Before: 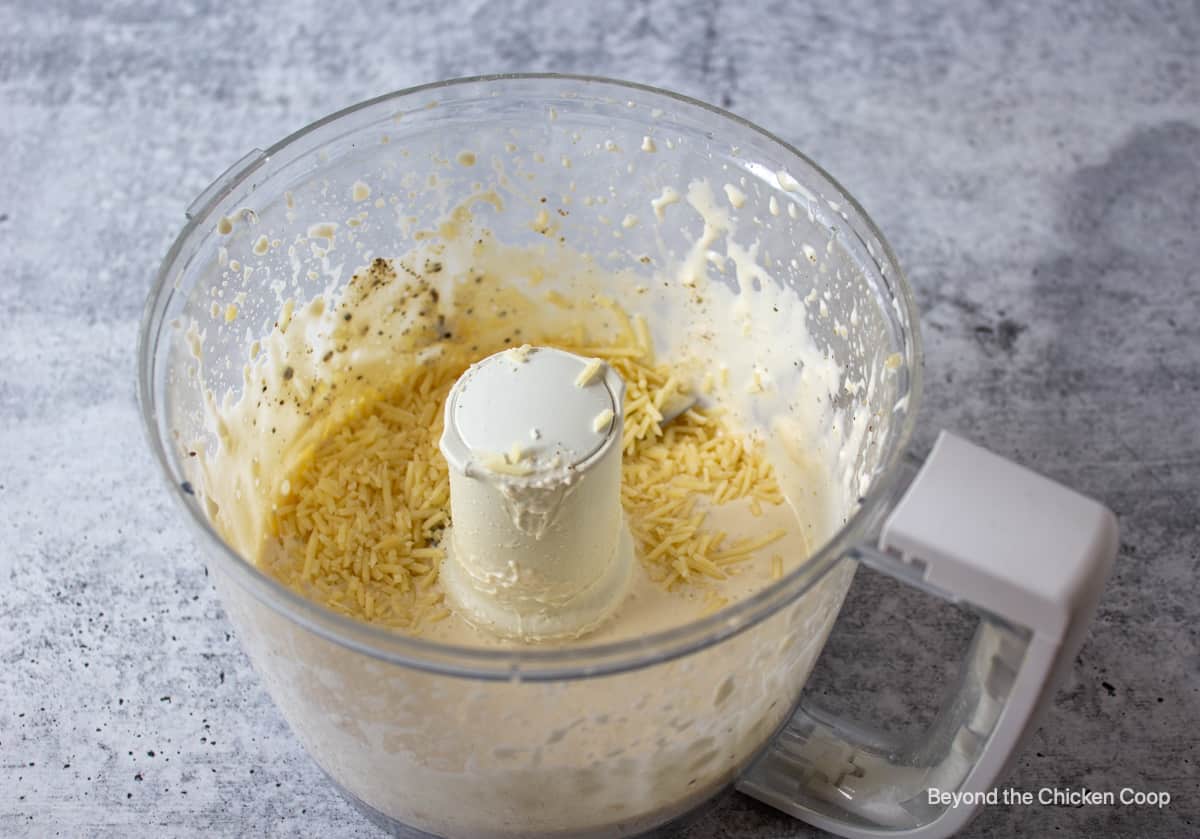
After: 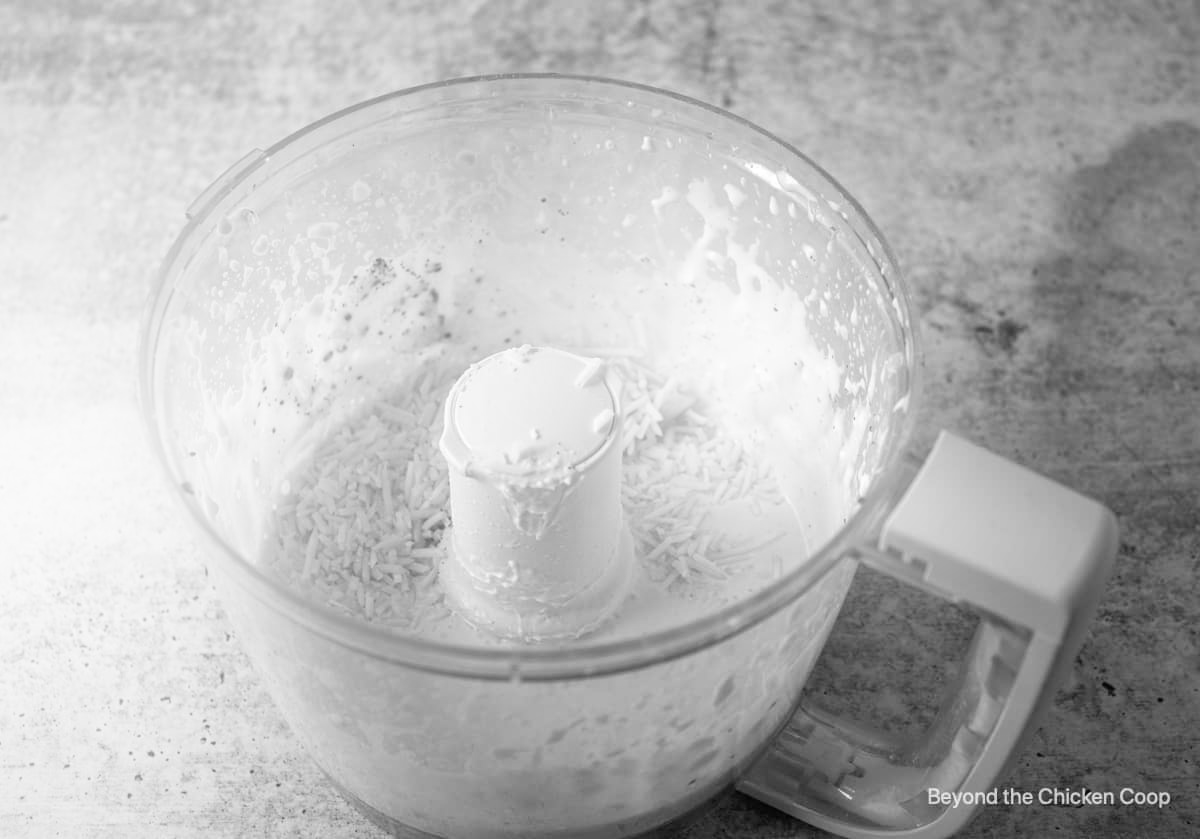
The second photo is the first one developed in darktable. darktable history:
color calibration: output gray [0.714, 0.278, 0, 0], illuminant same as pipeline (D50), adaptation none (bypass)
bloom: on, module defaults
tone equalizer: on, module defaults
